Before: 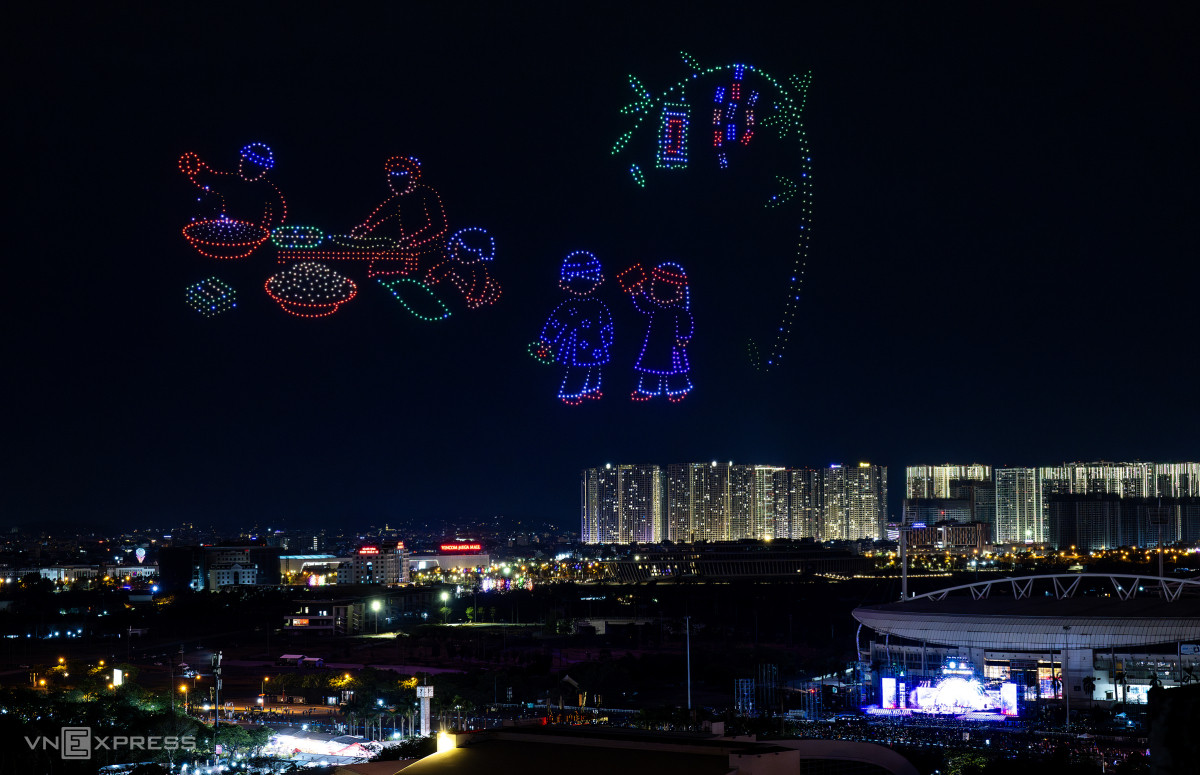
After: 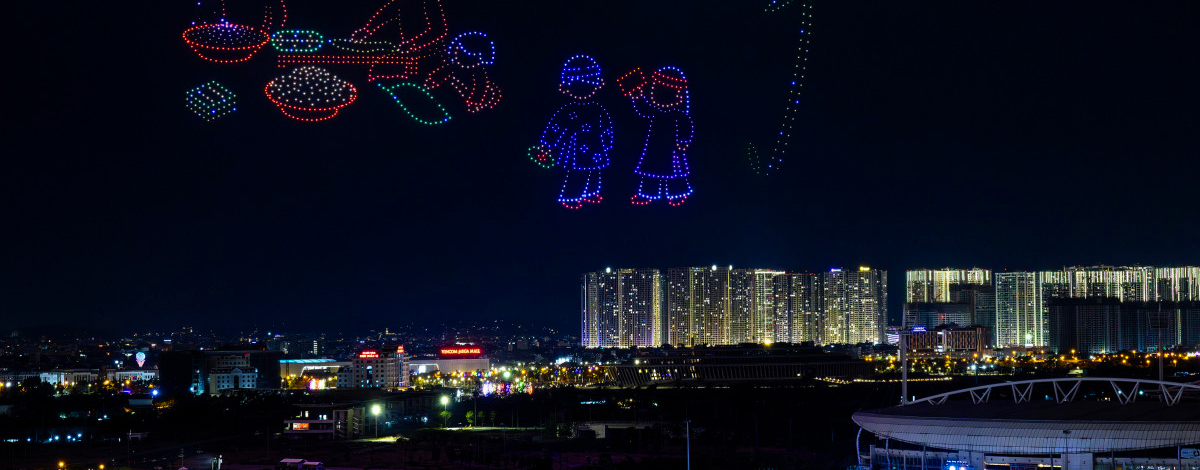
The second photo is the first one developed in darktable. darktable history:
crop and rotate: top 25.357%, bottom 13.942%
color balance rgb: perceptual saturation grading › global saturation 20%, global vibrance 20%
